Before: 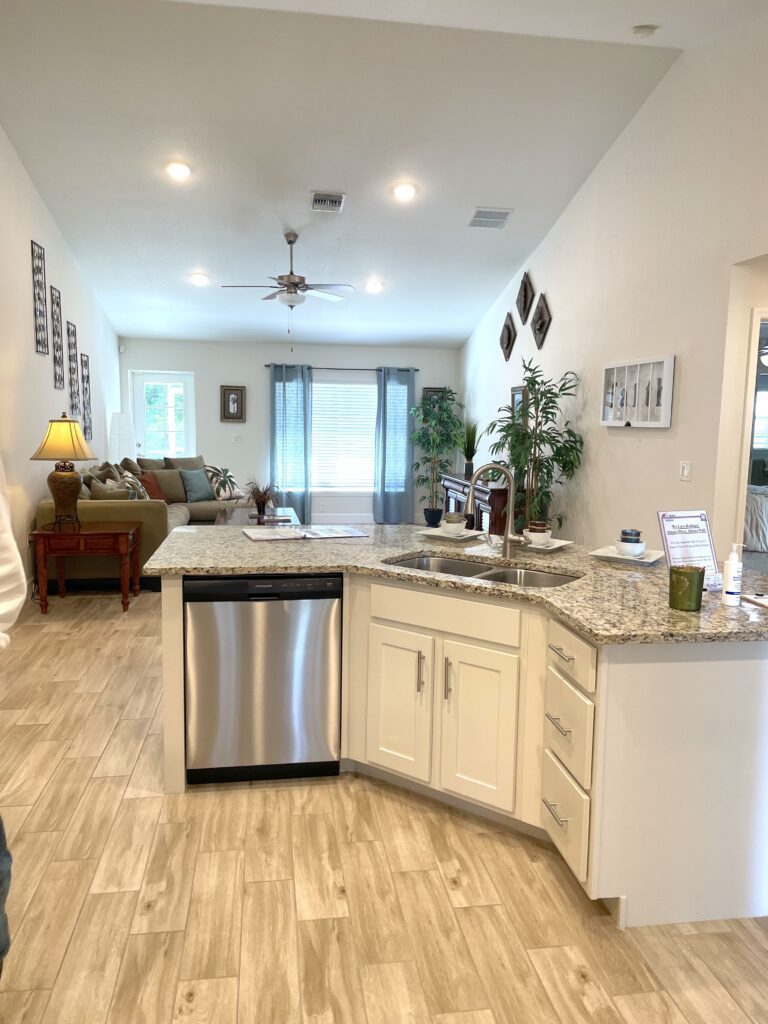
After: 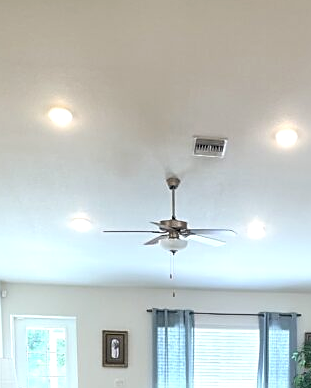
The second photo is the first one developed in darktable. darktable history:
exposure: exposure 0.217 EV, compensate highlight preservation false
crop: left 15.452%, top 5.459%, right 43.956%, bottom 56.62%
sharpen: on, module defaults
